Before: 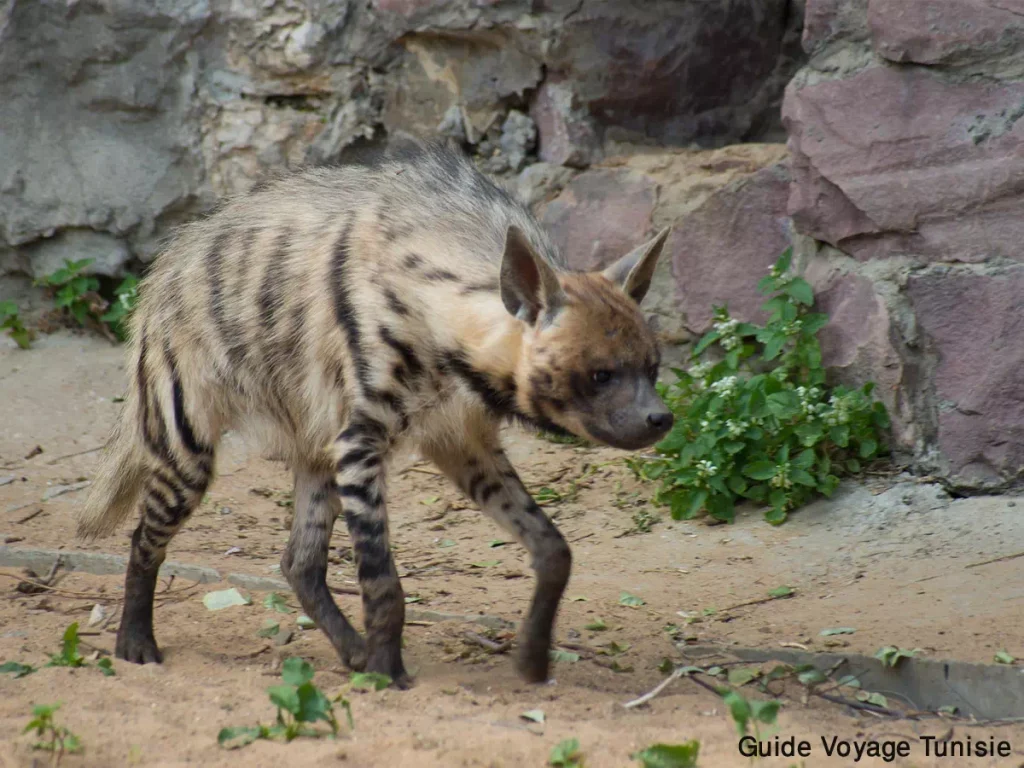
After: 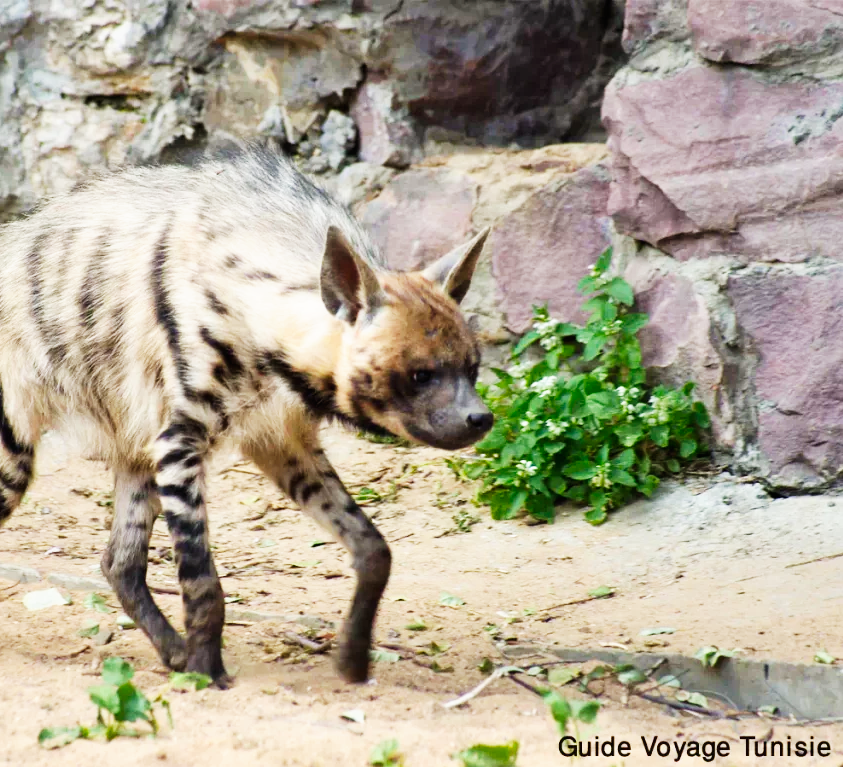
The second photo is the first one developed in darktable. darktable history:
crop: left 17.582%, bottom 0.031%
base curve: curves: ch0 [(0, 0) (0.007, 0.004) (0.027, 0.03) (0.046, 0.07) (0.207, 0.54) (0.442, 0.872) (0.673, 0.972) (1, 1)], preserve colors none
